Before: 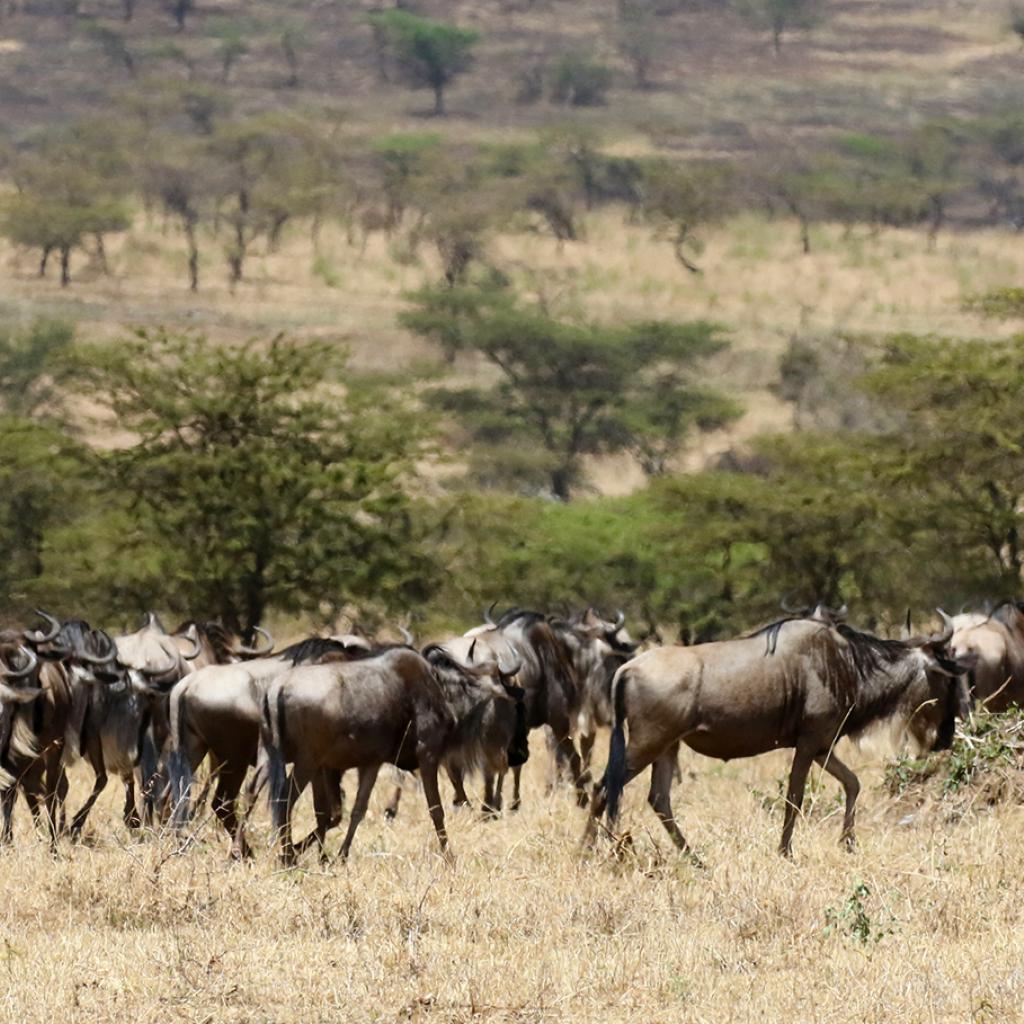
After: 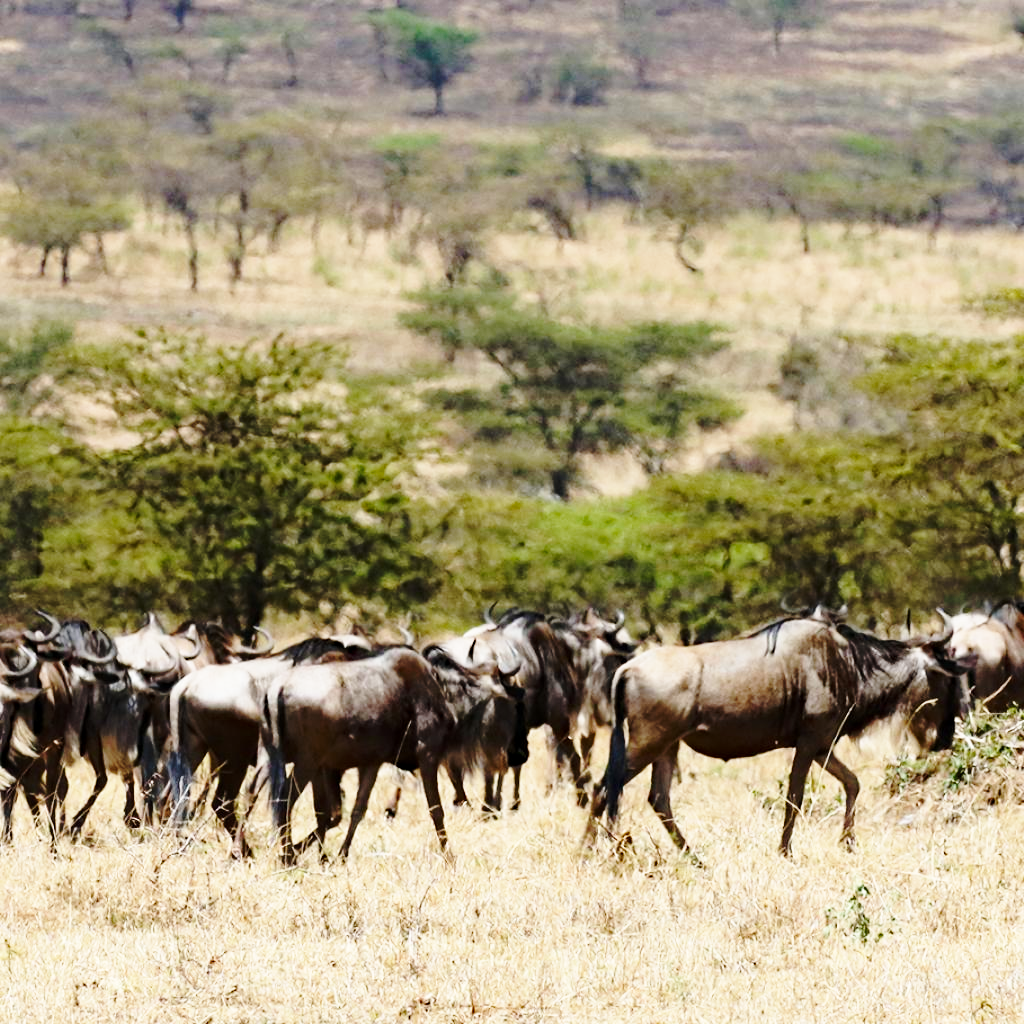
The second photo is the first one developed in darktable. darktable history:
exposure: exposure -0.177 EV, compensate highlight preservation false
base curve: curves: ch0 [(0, 0) (0.032, 0.037) (0.105, 0.228) (0.435, 0.76) (0.856, 0.983) (1, 1)], preserve colors none
tone equalizer: on, module defaults
haze removal: adaptive false
